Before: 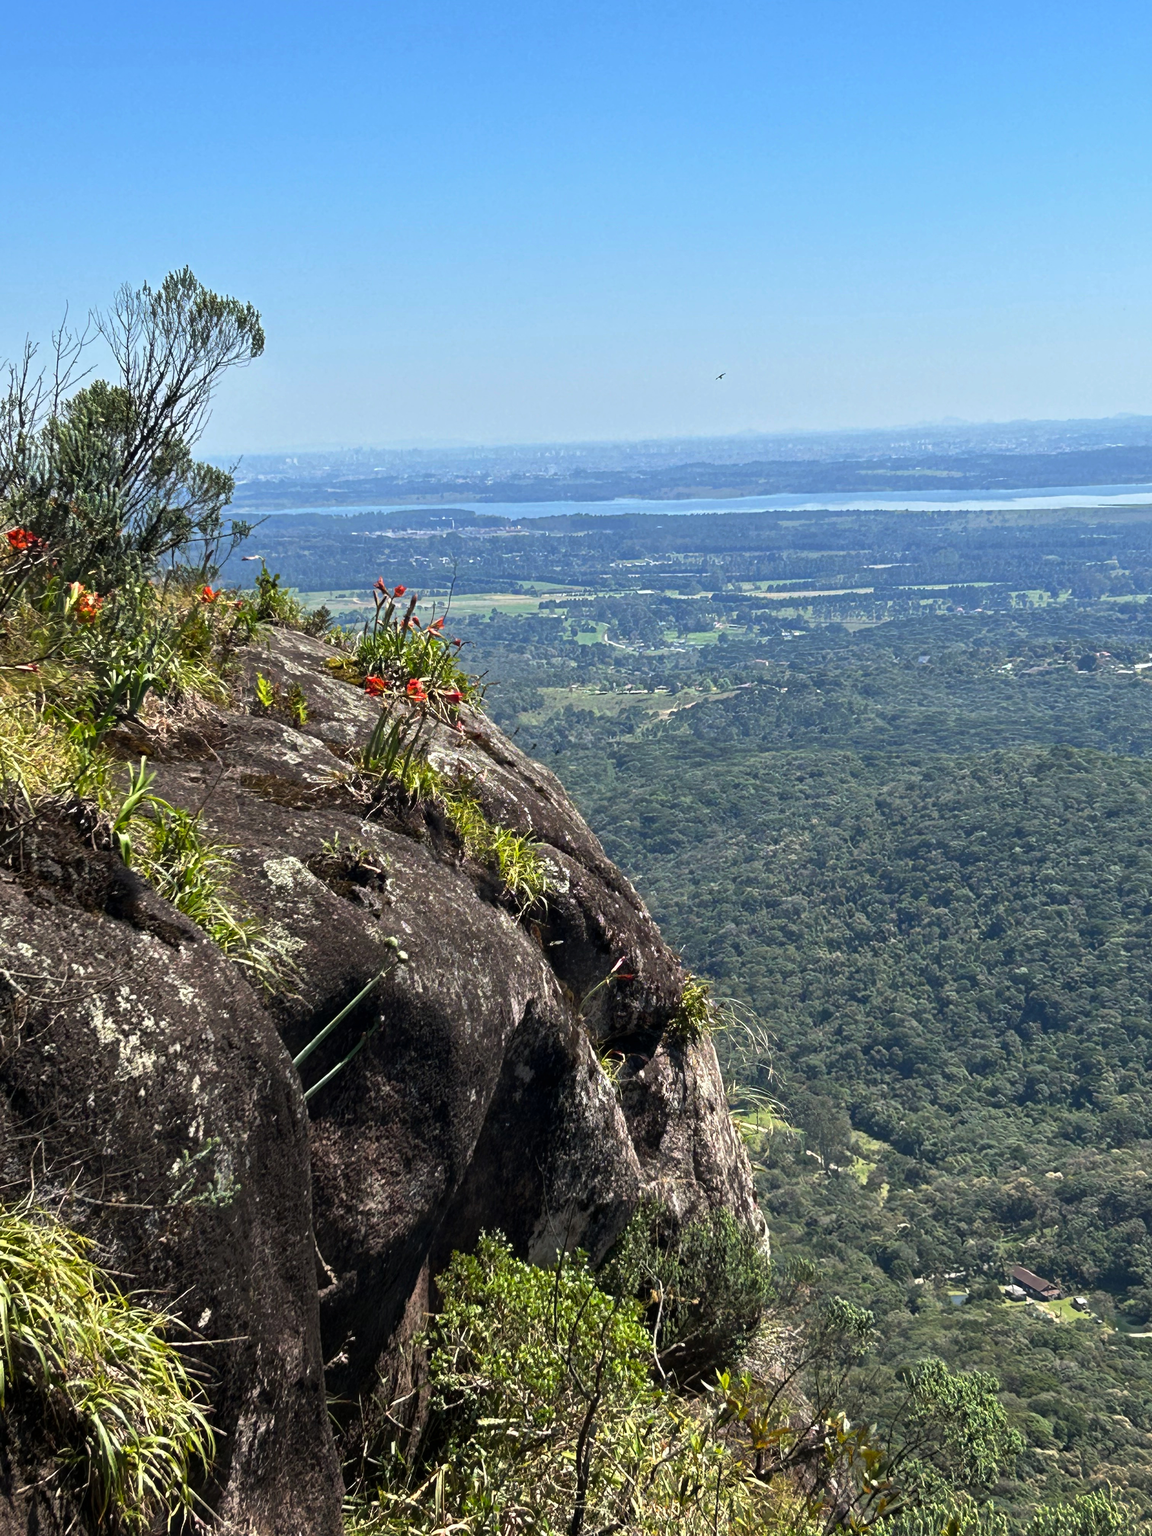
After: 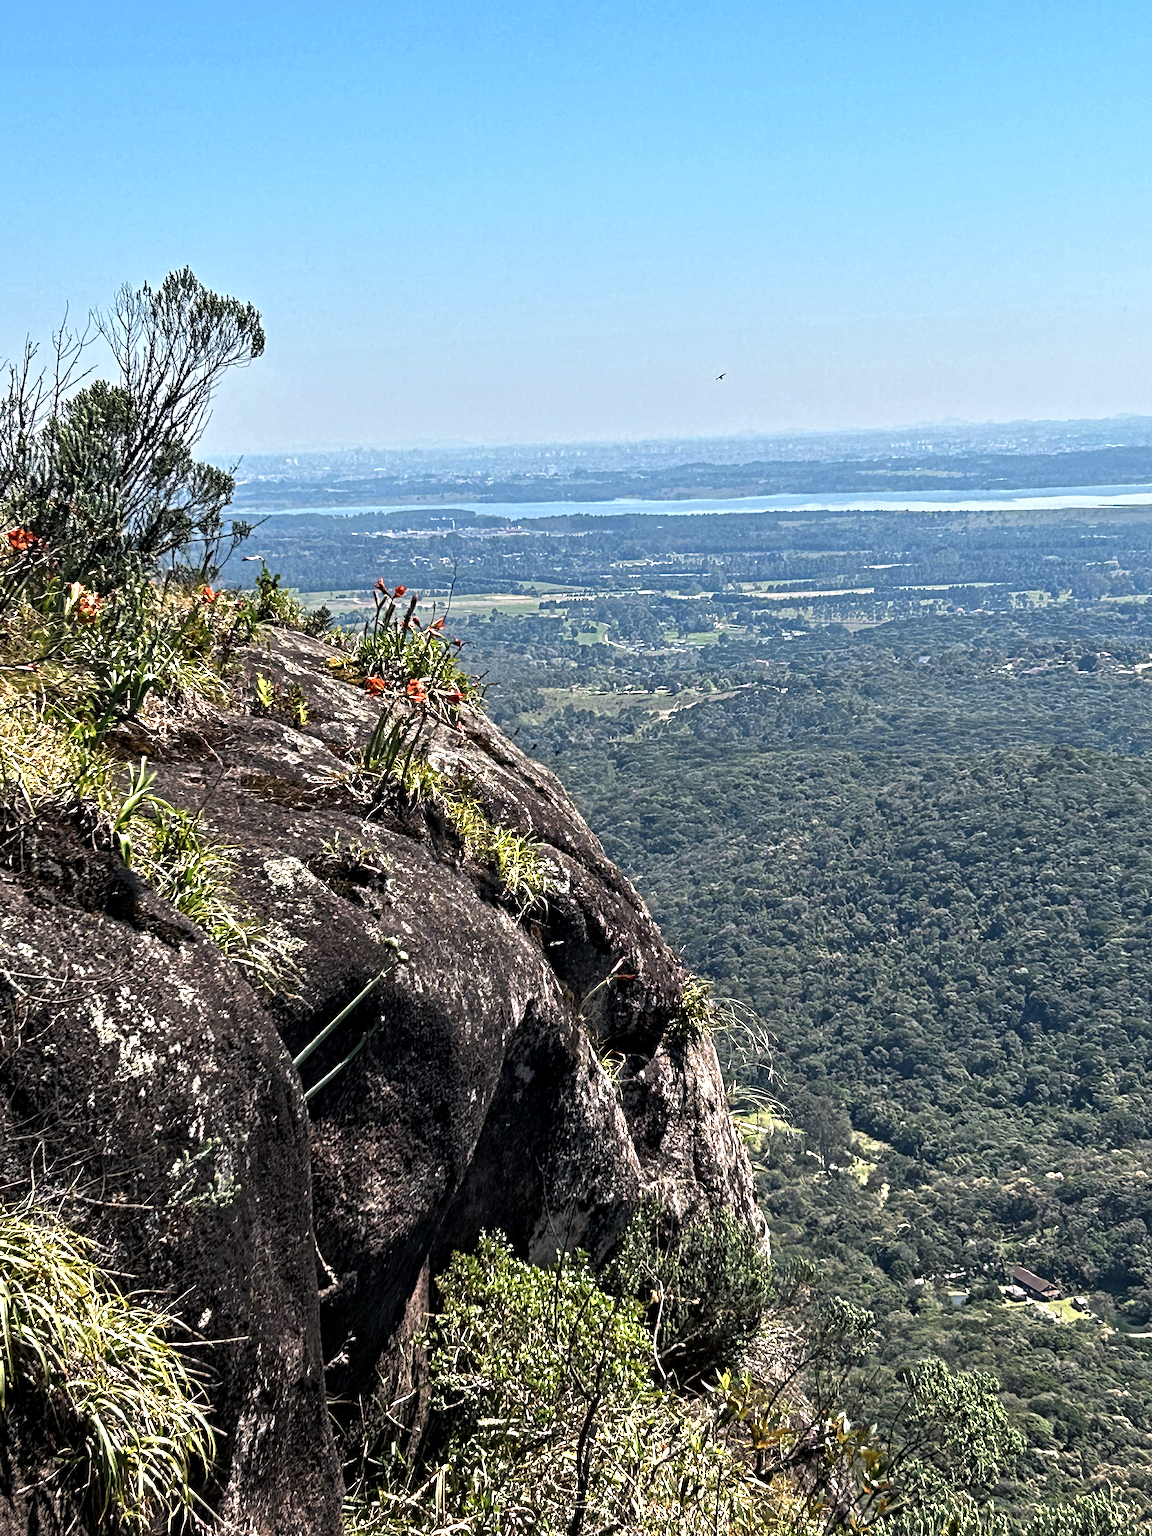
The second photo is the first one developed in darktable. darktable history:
contrast equalizer: octaves 7, y [[0.506, 0.531, 0.562, 0.606, 0.638, 0.669], [0.5 ×6], [0.5 ×6], [0 ×6], [0 ×6]]
color zones: curves: ch0 [(0.018, 0.548) (0.224, 0.64) (0.425, 0.447) (0.675, 0.575) (0.732, 0.579)]; ch1 [(0.066, 0.487) (0.25, 0.5) (0.404, 0.43) (0.75, 0.421) (0.956, 0.421)]; ch2 [(0.044, 0.561) (0.215, 0.465) (0.399, 0.544) (0.465, 0.548) (0.614, 0.447) (0.724, 0.43) (0.882, 0.623) (0.956, 0.632)]
color balance rgb: shadows lift › chroma 1.41%, shadows lift › hue 260°, power › chroma 0.5%, power › hue 260°, highlights gain › chroma 1%, highlights gain › hue 27°, saturation formula JzAzBz (2021)
